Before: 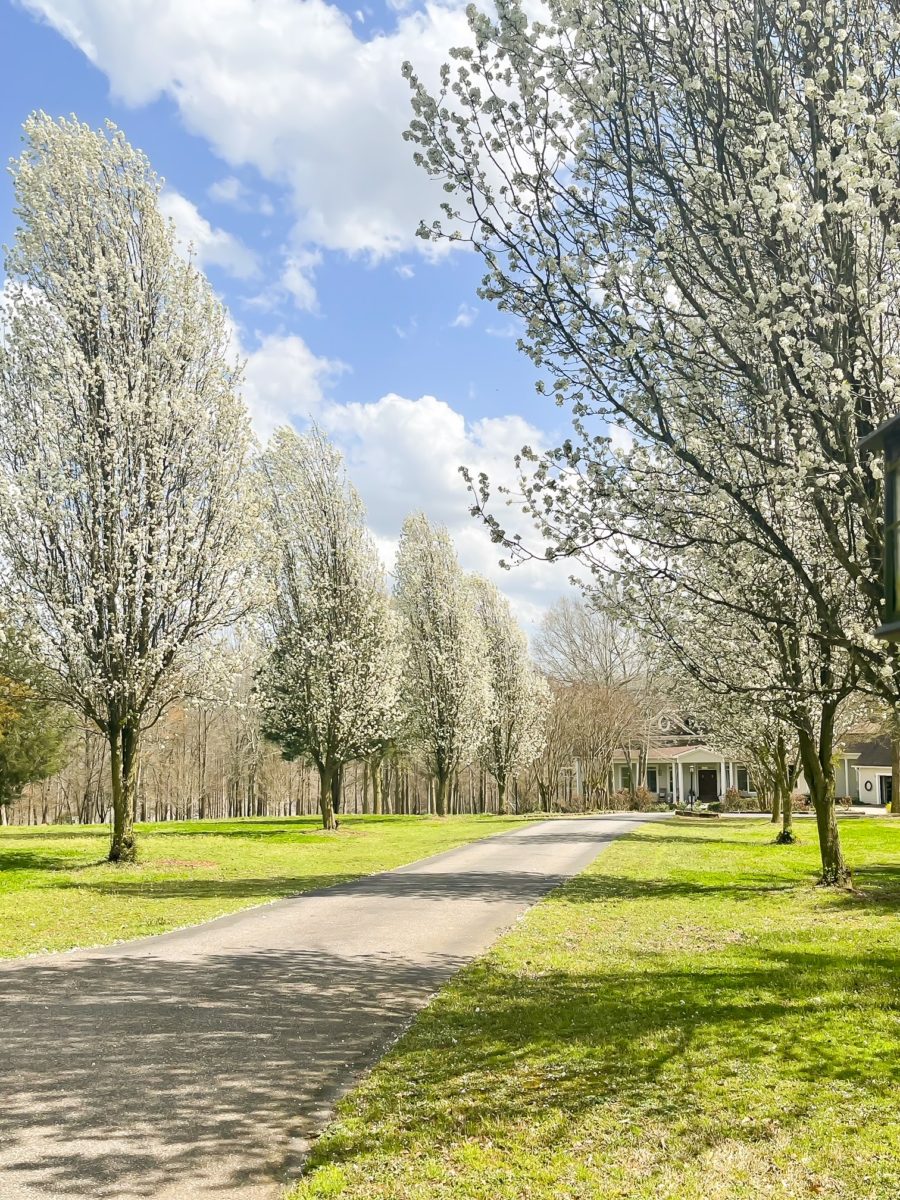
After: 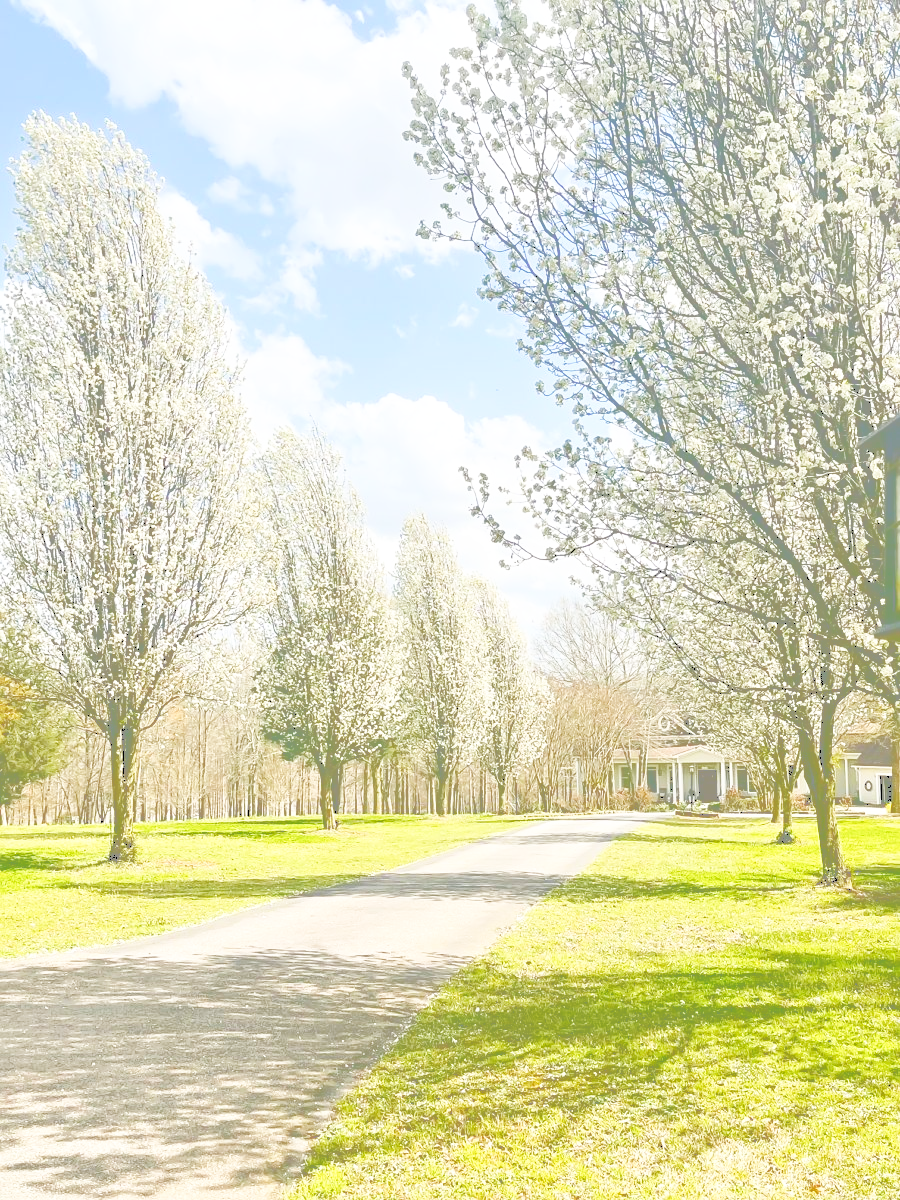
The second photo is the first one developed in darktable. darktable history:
sharpen: amount 0.217
base curve: curves: ch0 [(0, 0) (0.008, 0.007) (0.022, 0.029) (0.048, 0.089) (0.092, 0.197) (0.191, 0.399) (0.275, 0.534) (0.357, 0.65) (0.477, 0.78) (0.542, 0.833) (0.799, 0.973) (1, 1)], preserve colors none
contrast brightness saturation: contrast 0.292
tone curve: curves: ch0 [(0, 0) (0.003, 0.6) (0.011, 0.6) (0.025, 0.601) (0.044, 0.601) (0.069, 0.601) (0.1, 0.601) (0.136, 0.602) (0.177, 0.605) (0.224, 0.609) (0.277, 0.615) (0.335, 0.625) (0.399, 0.633) (0.468, 0.654) (0.543, 0.676) (0.623, 0.71) (0.709, 0.753) (0.801, 0.802) (0.898, 0.85) (1, 1)], color space Lab, independent channels, preserve colors none
